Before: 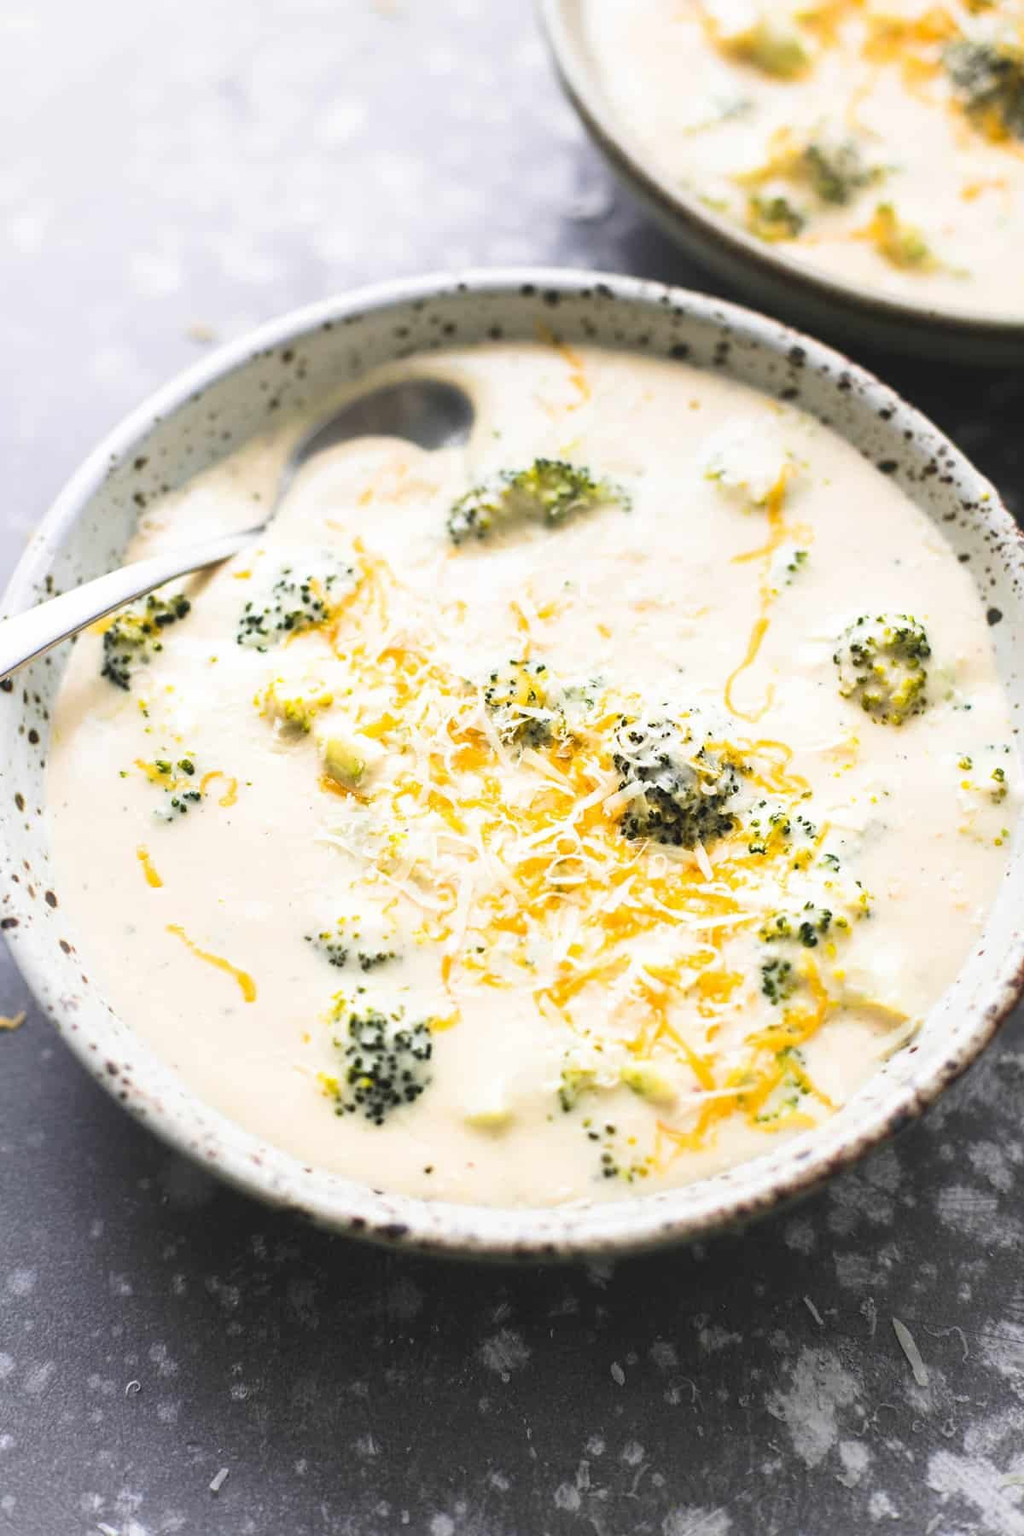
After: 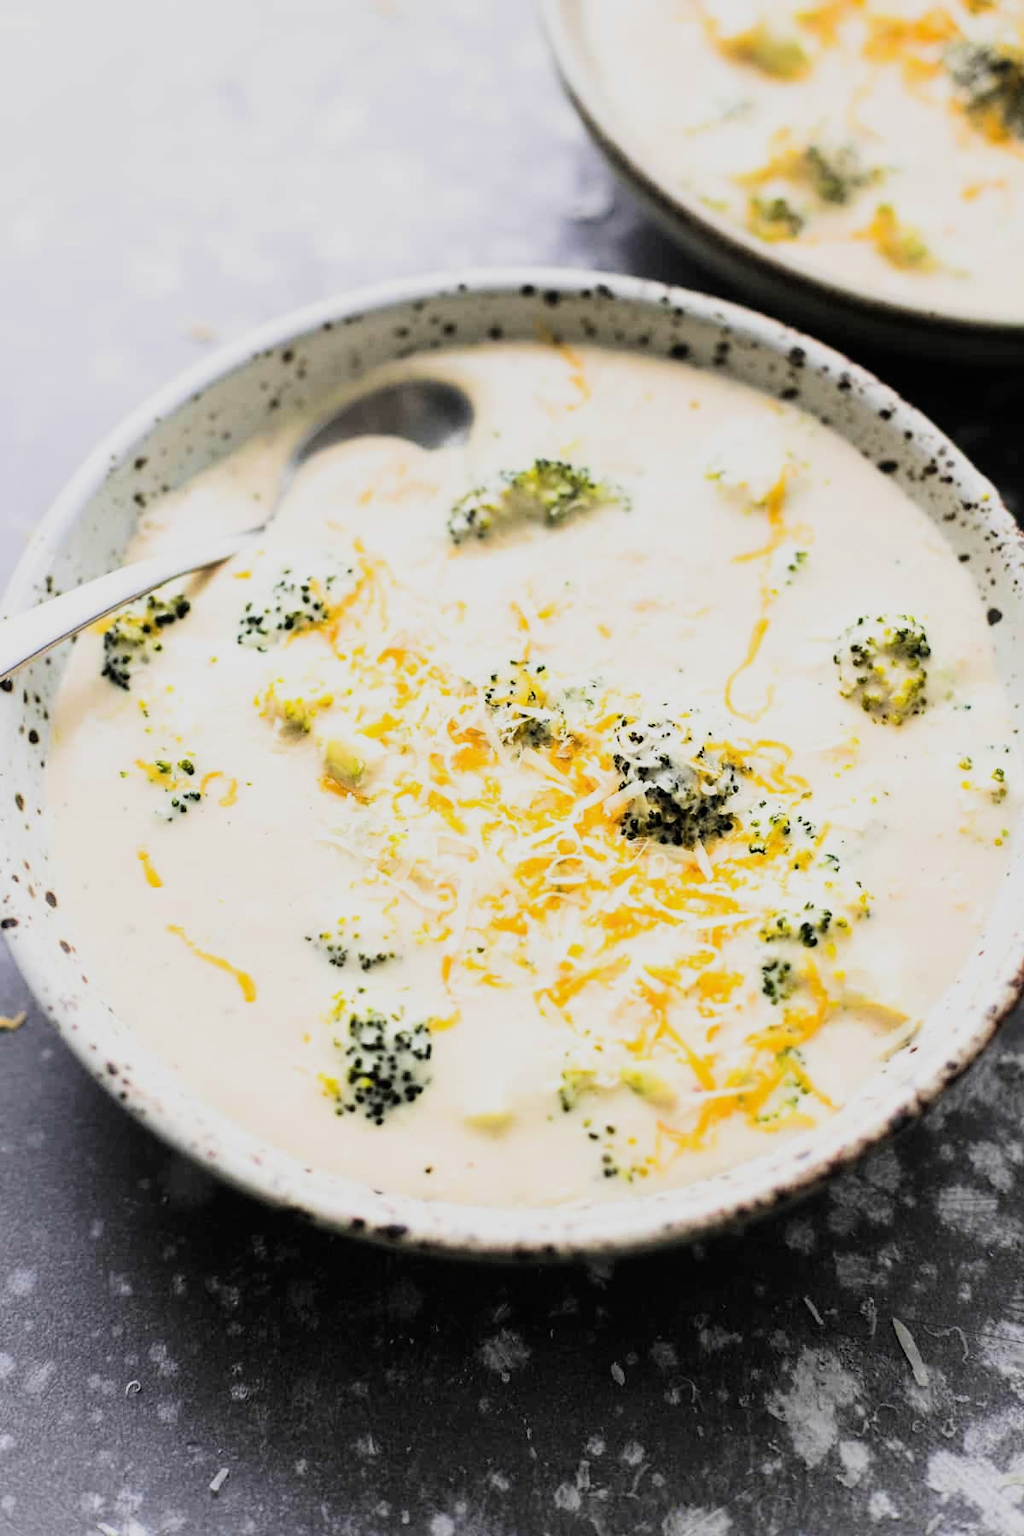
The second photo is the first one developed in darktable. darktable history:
filmic rgb: black relative exposure -7.49 EV, white relative exposure 5 EV, threshold 3 EV, hardness 3.34, contrast 1.296, enable highlight reconstruction true
